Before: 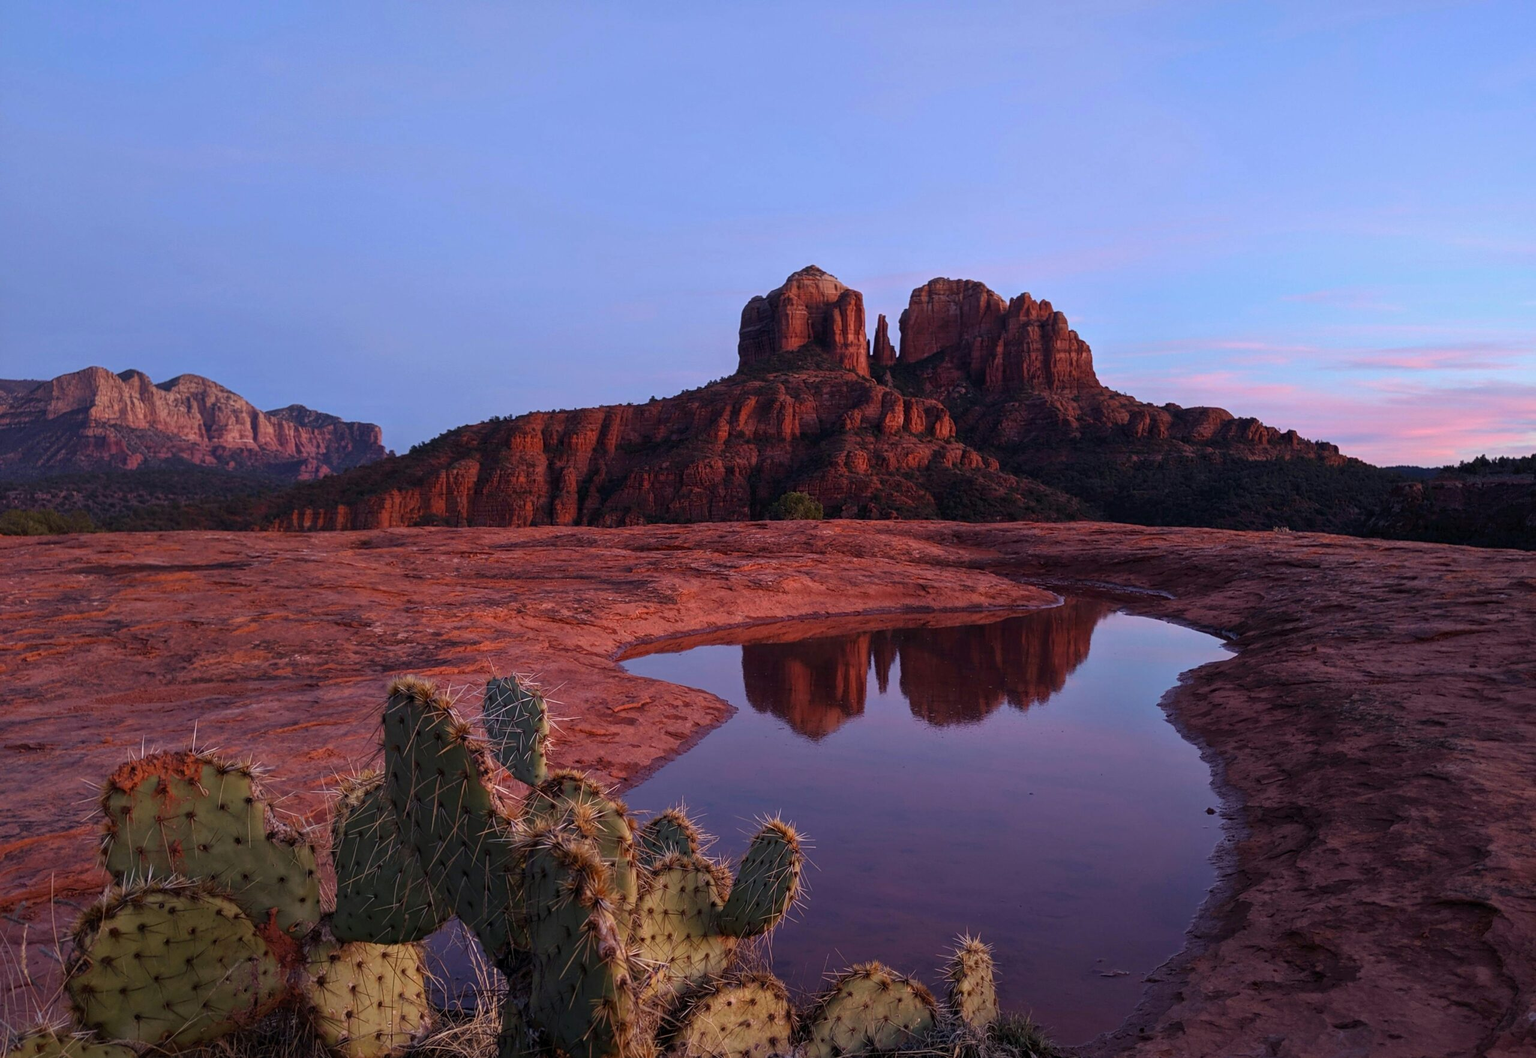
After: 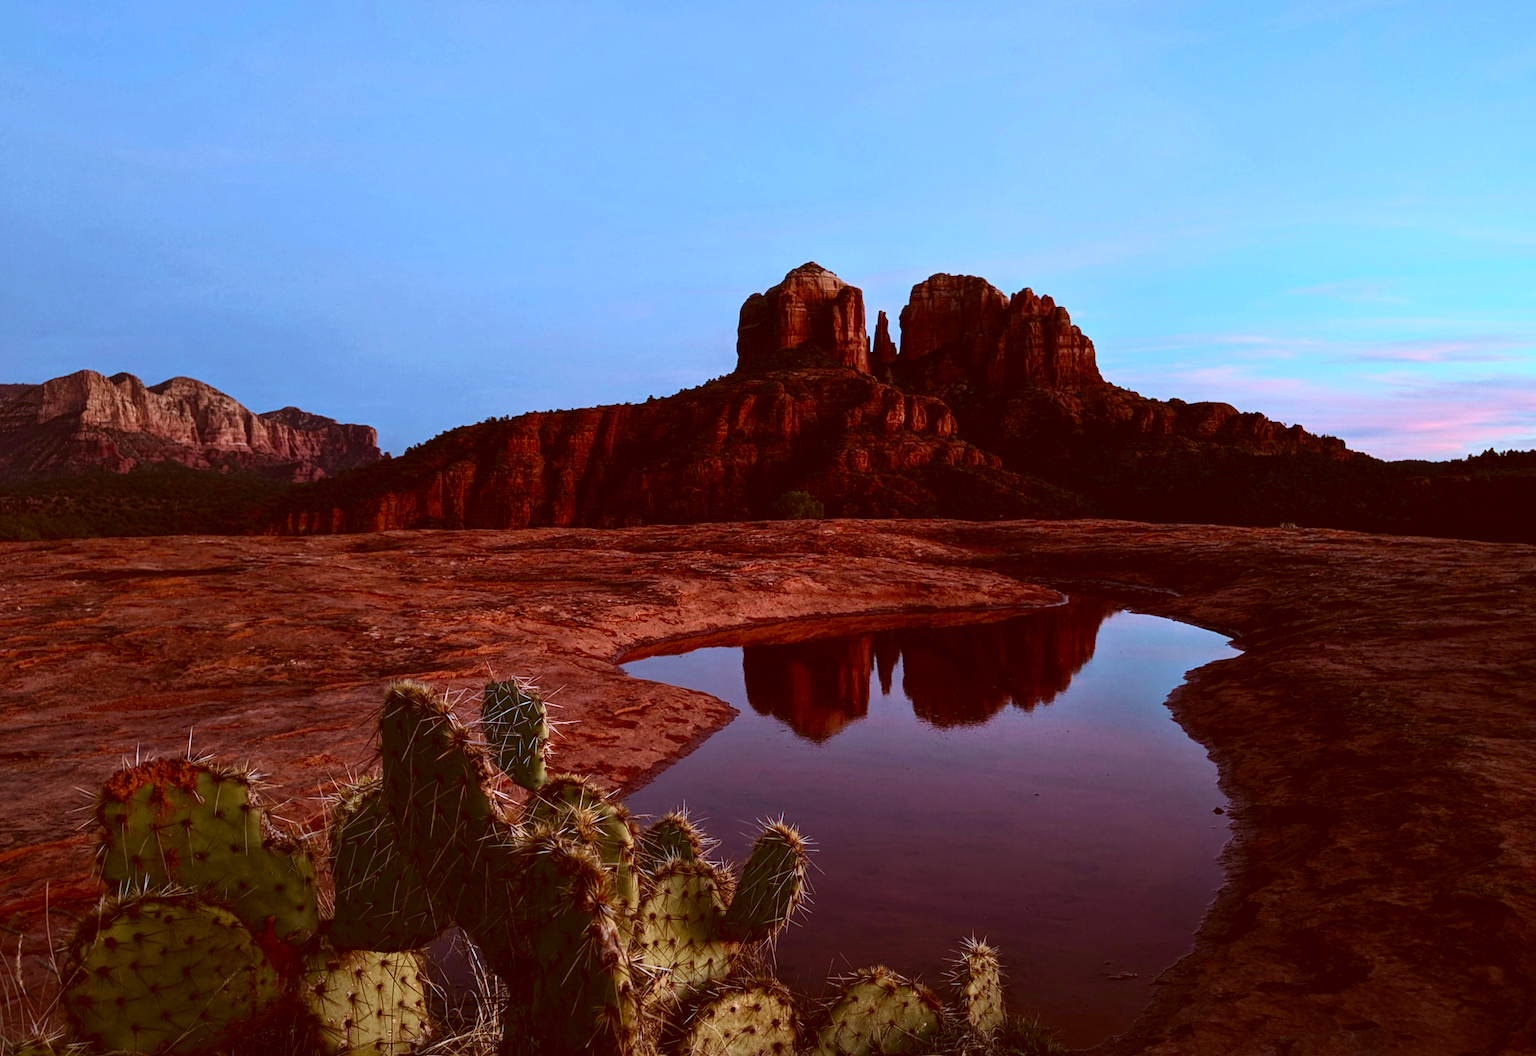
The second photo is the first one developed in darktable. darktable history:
color correction: highlights a* -14.62, highlights b* -16.22, shadows a* 10.12, shadows b* 29.4
velvia: on, module defaults
rotate and perspective: rotation -0.45°, automatic cropping original format, crop left 0.008, crop right 0.992, crop top 0.012, crop bottom 0.988
contrast brightness saturation: contrast 0.28
